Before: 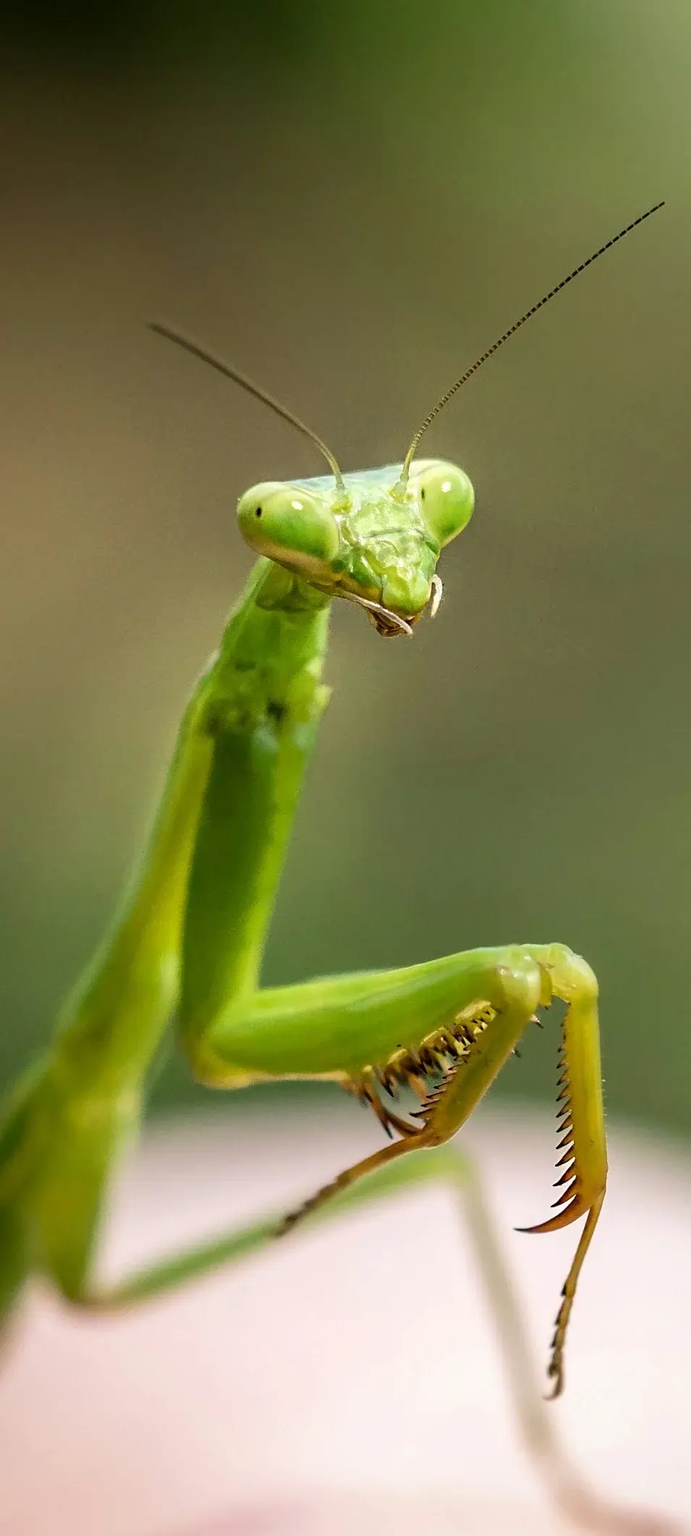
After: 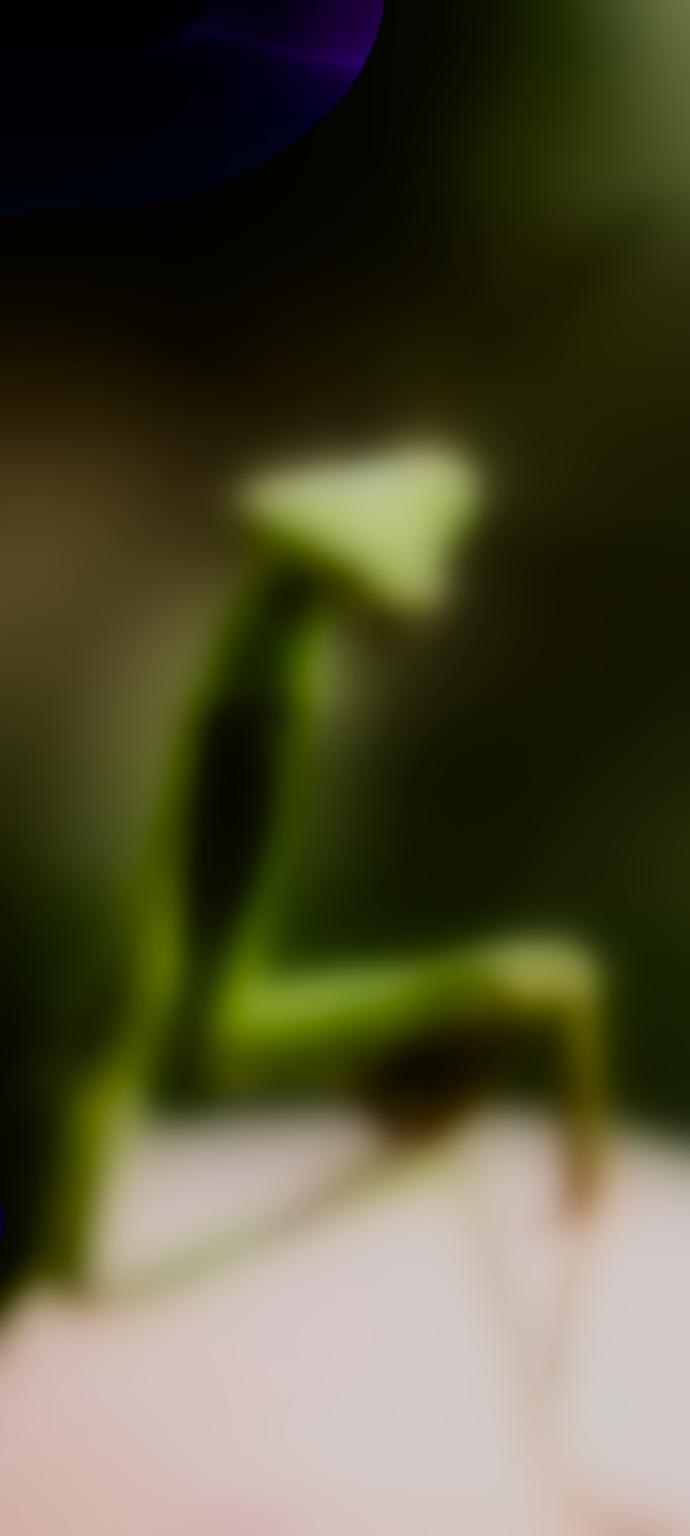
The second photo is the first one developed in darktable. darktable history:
lowpass: radius 31.92, contrast 1.72, brightness -0.98, saturation 0.94
filmic rgb: black relative exposure -7.15 EV, white relative exposure 5.36 EV, hardness 3.02, color science v6 (2022)
